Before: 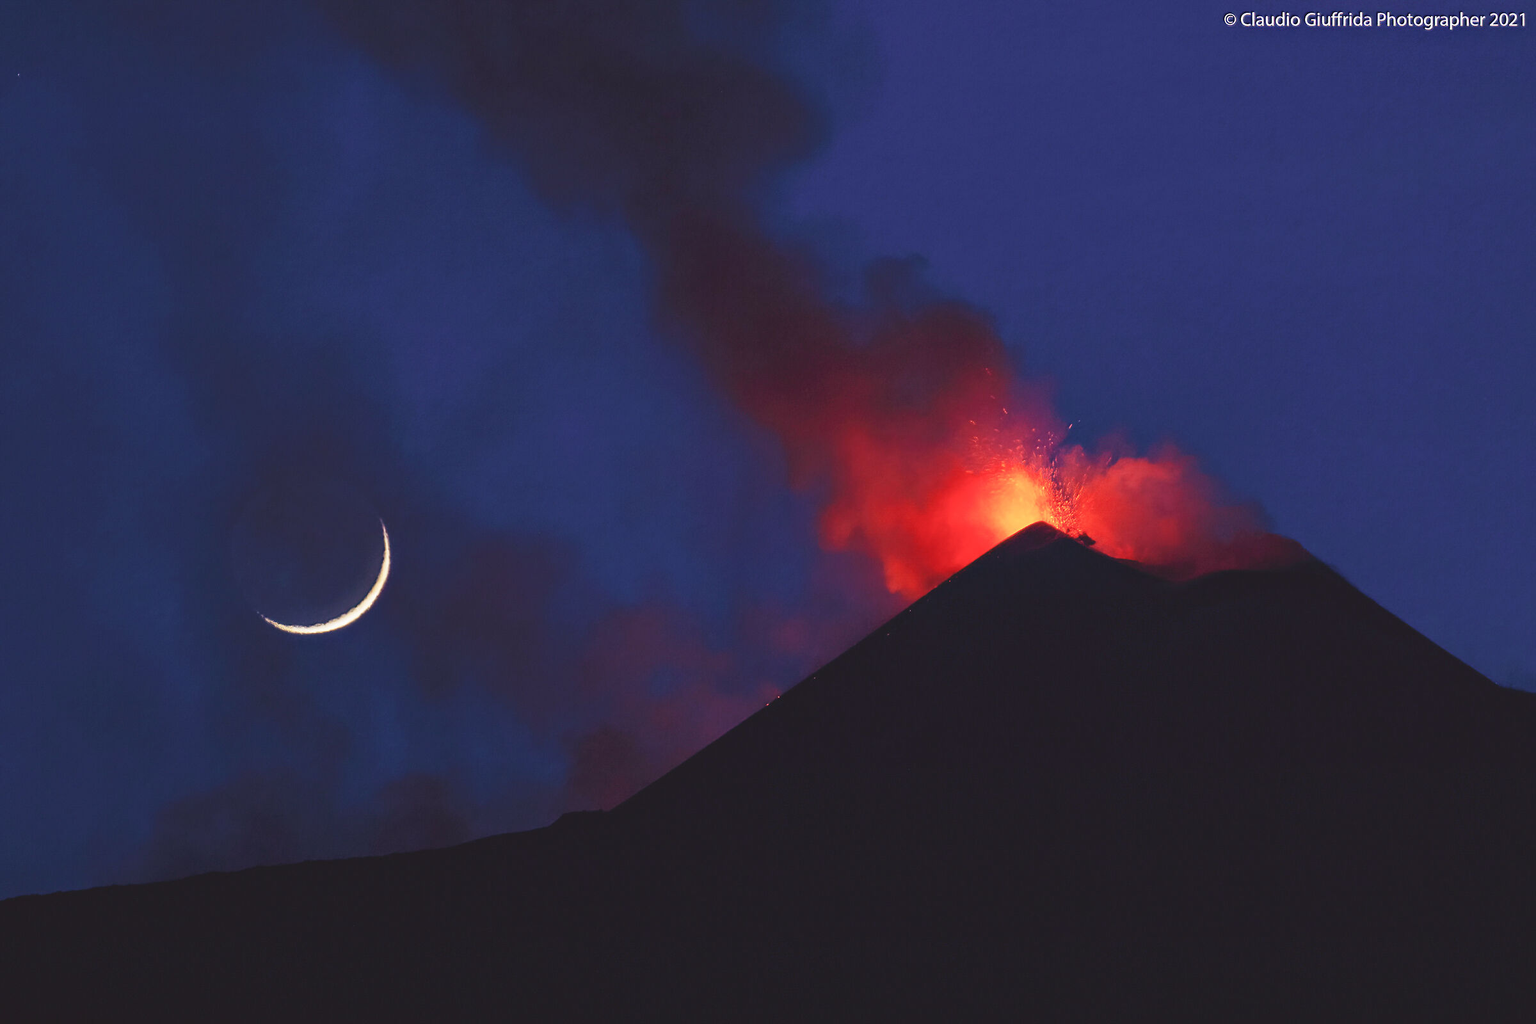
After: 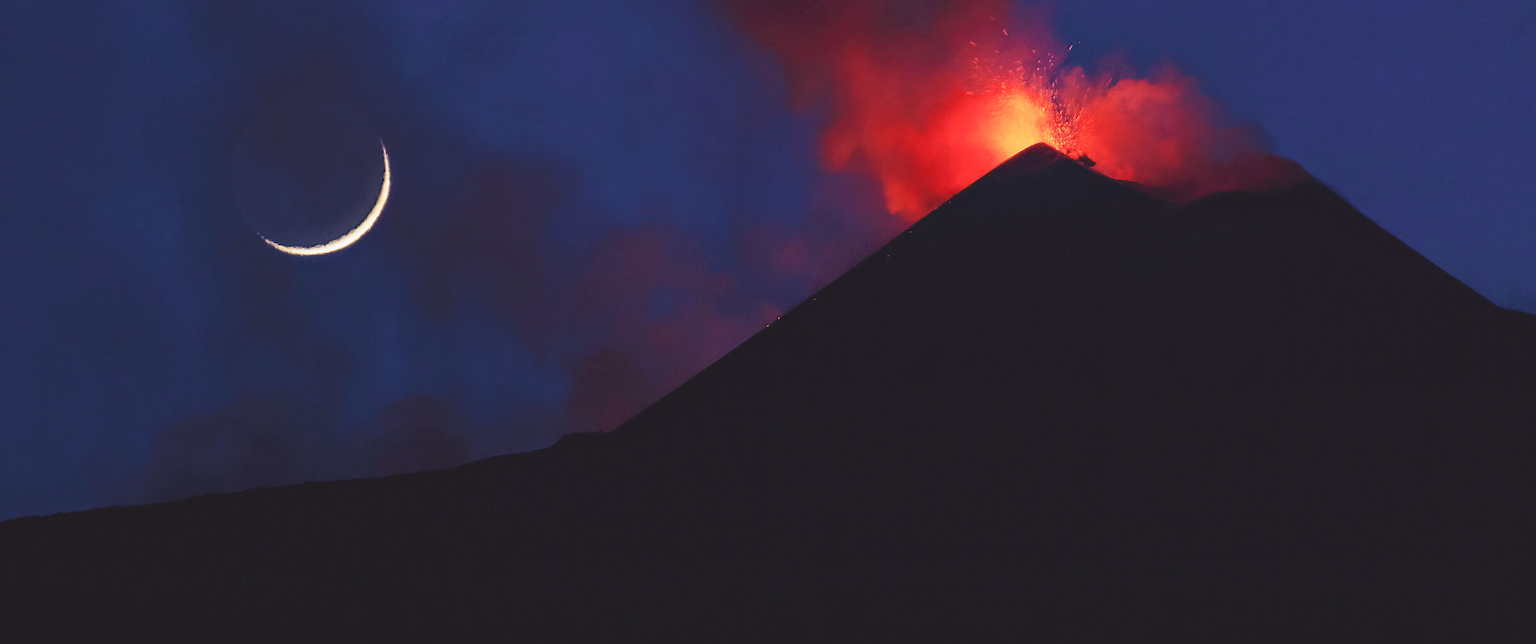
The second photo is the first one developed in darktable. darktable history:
crop and rotate: top 37.018%
